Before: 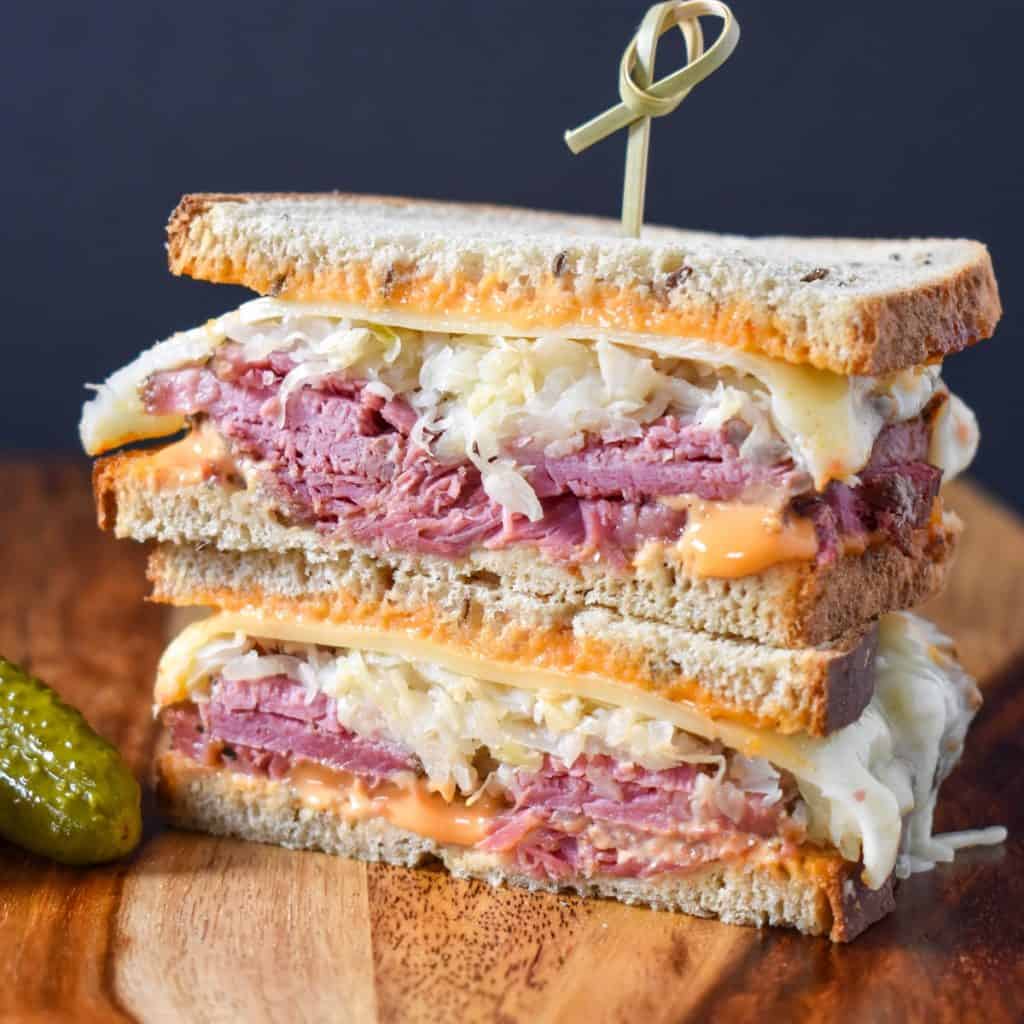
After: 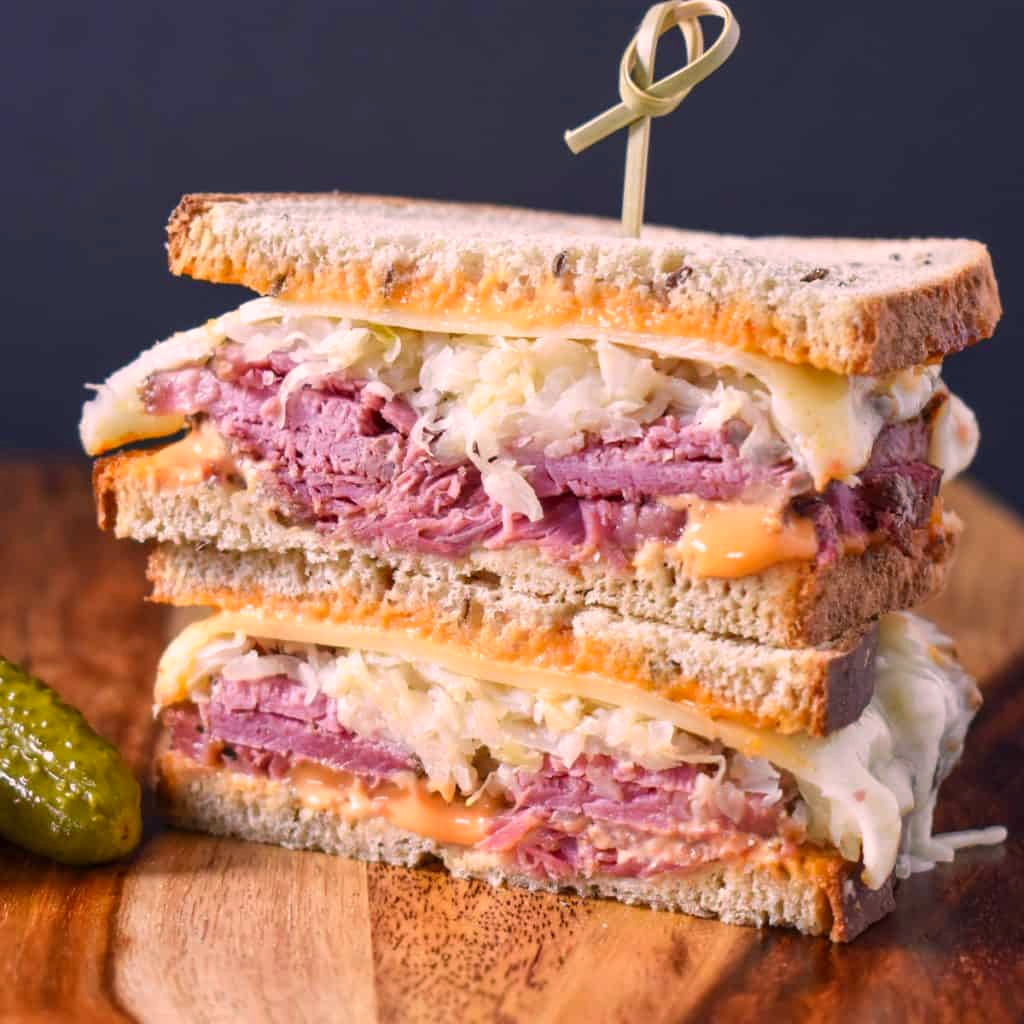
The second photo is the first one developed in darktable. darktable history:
color correction: highlights a* 13, highlights b* 5.43
